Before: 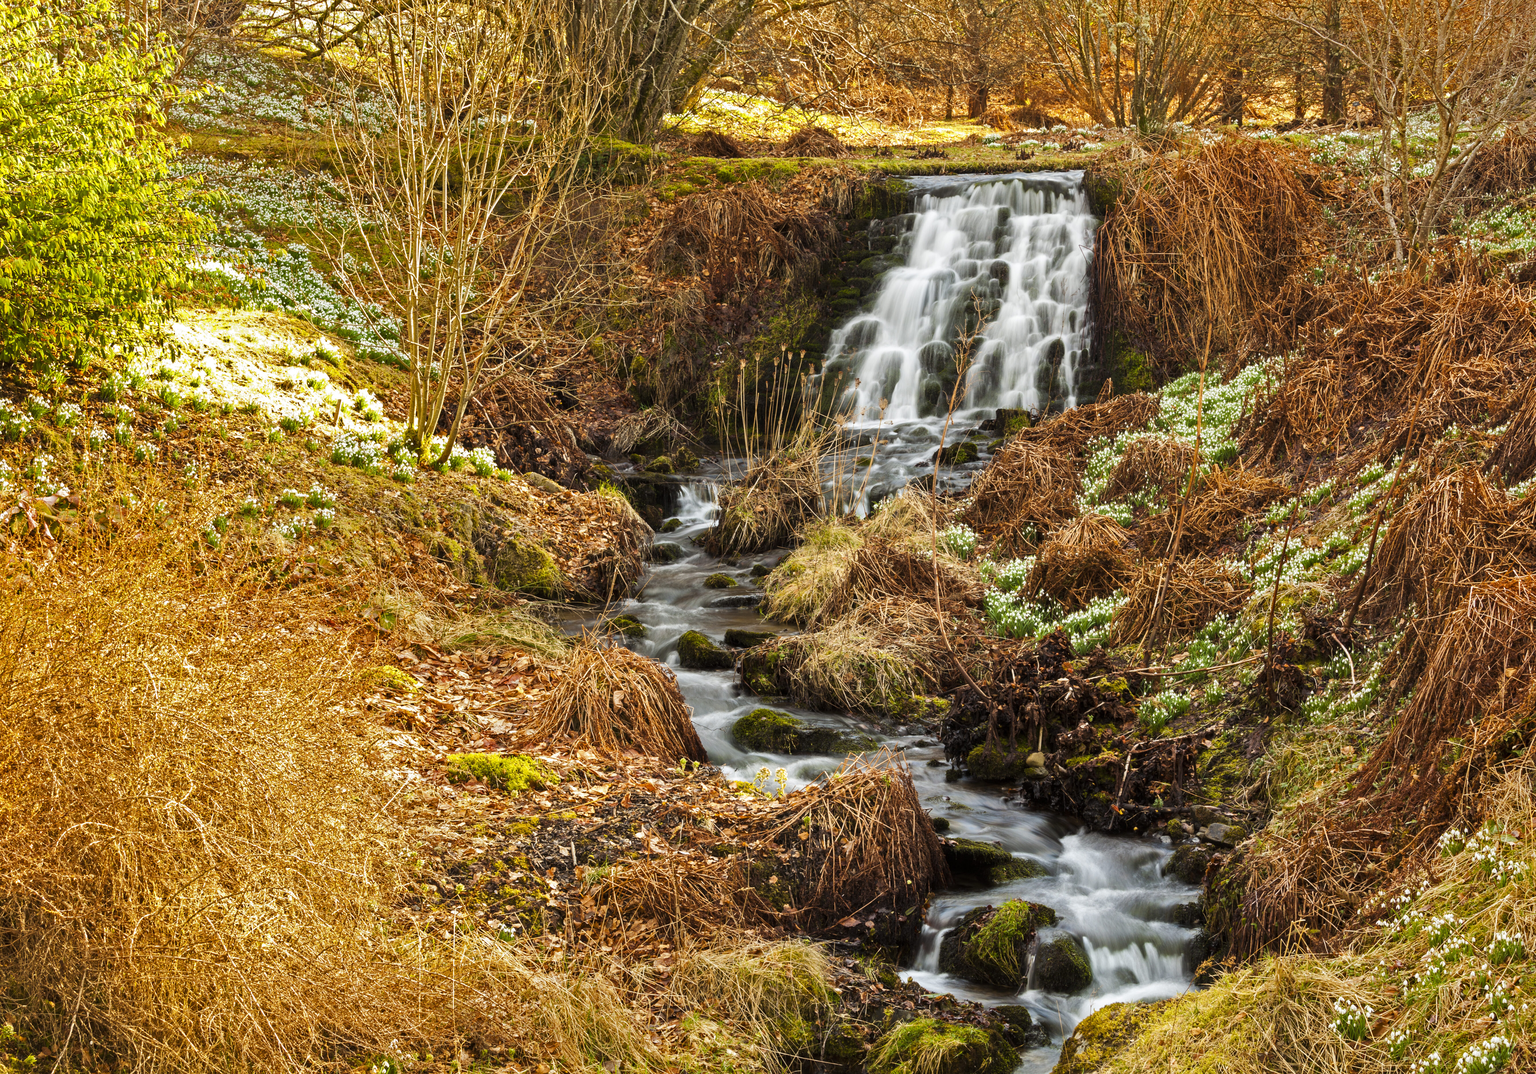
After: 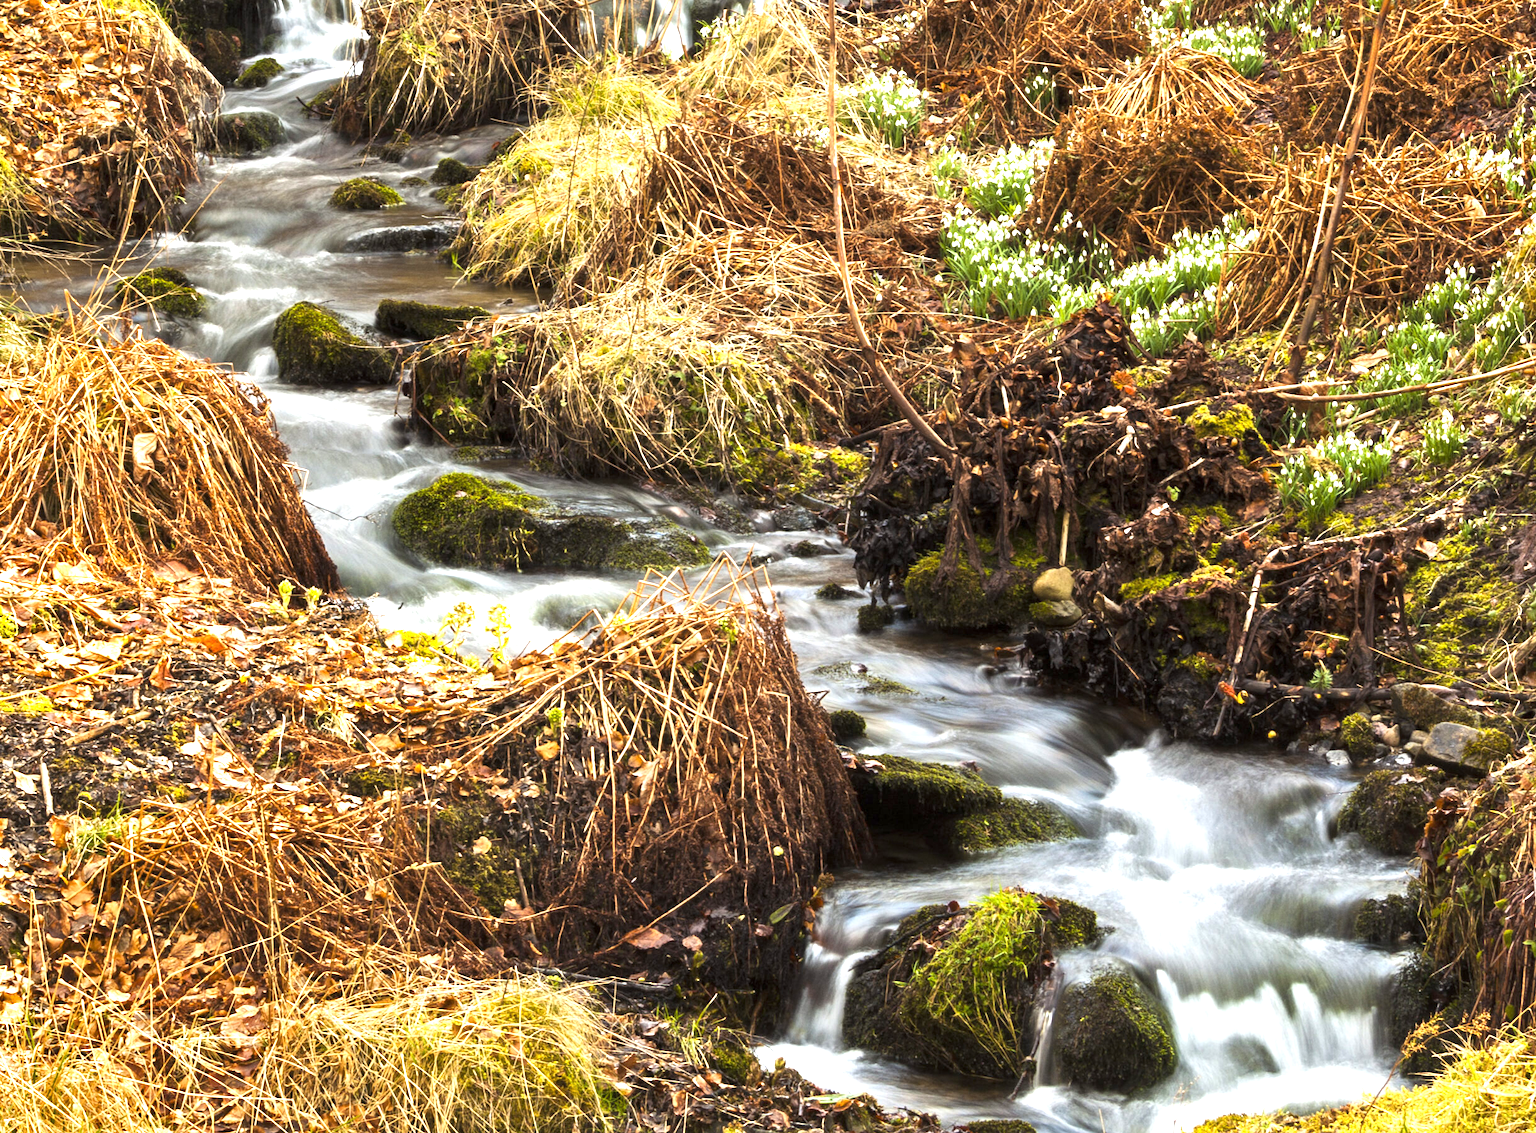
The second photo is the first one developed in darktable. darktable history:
grain: coarseness 14.57 ISO, strength 8.8%
exposure: exposure 1.137 EV, compensate highlight preservation false
crop: left 35.976%, top 45.819%, right 18.162%, bottom 5.807%
